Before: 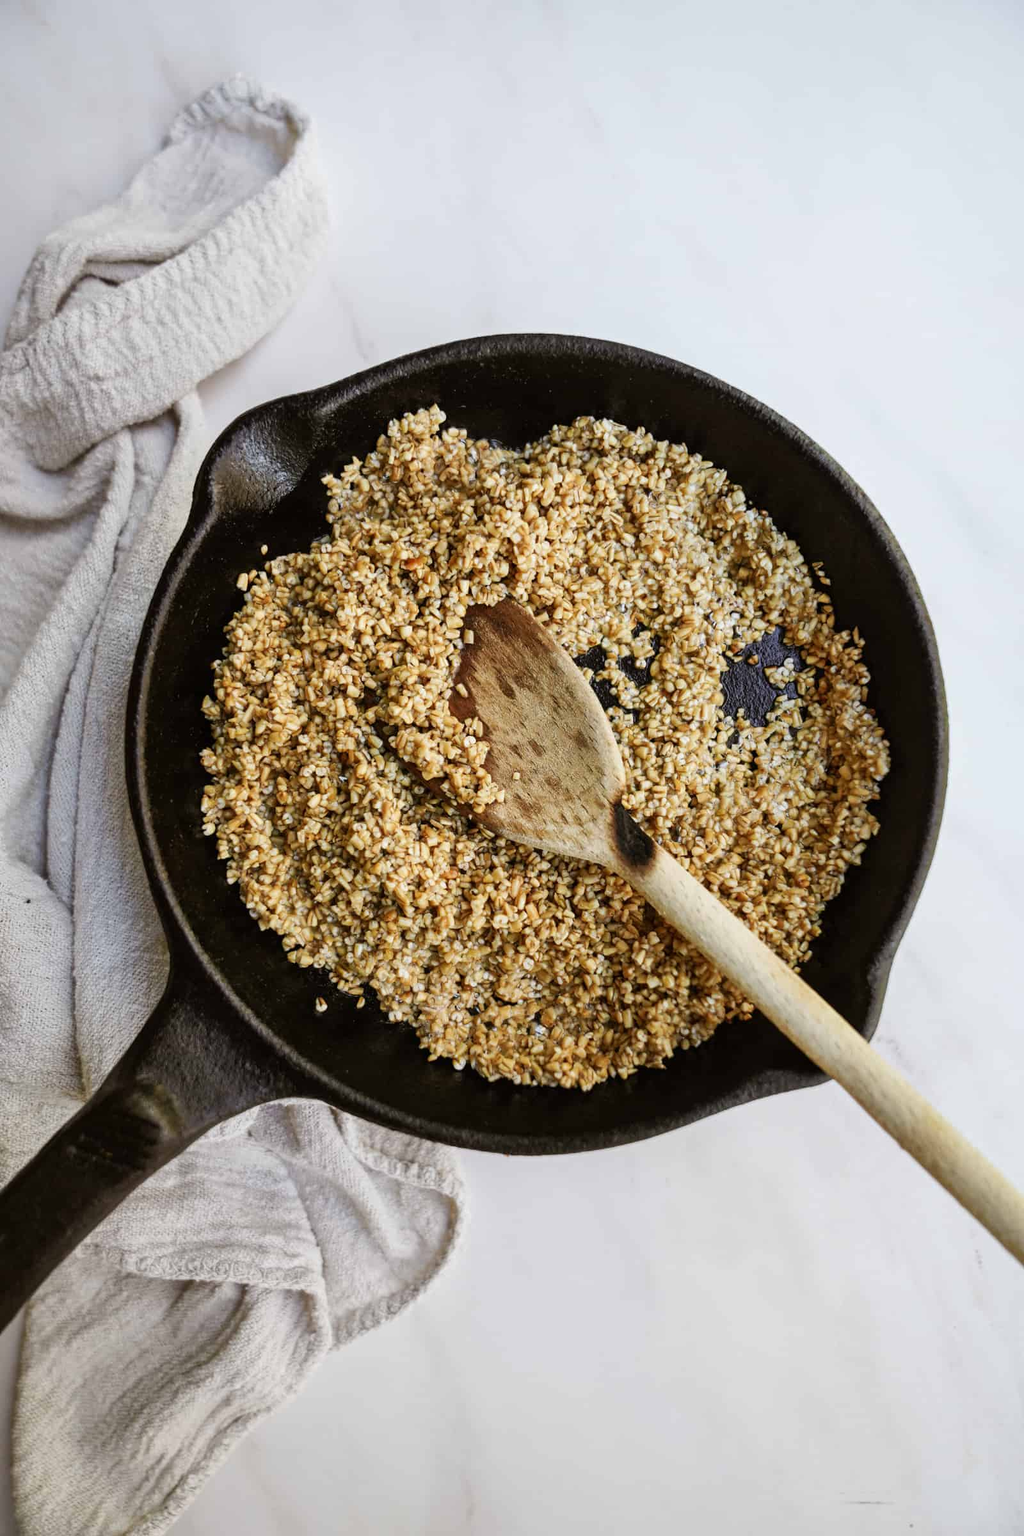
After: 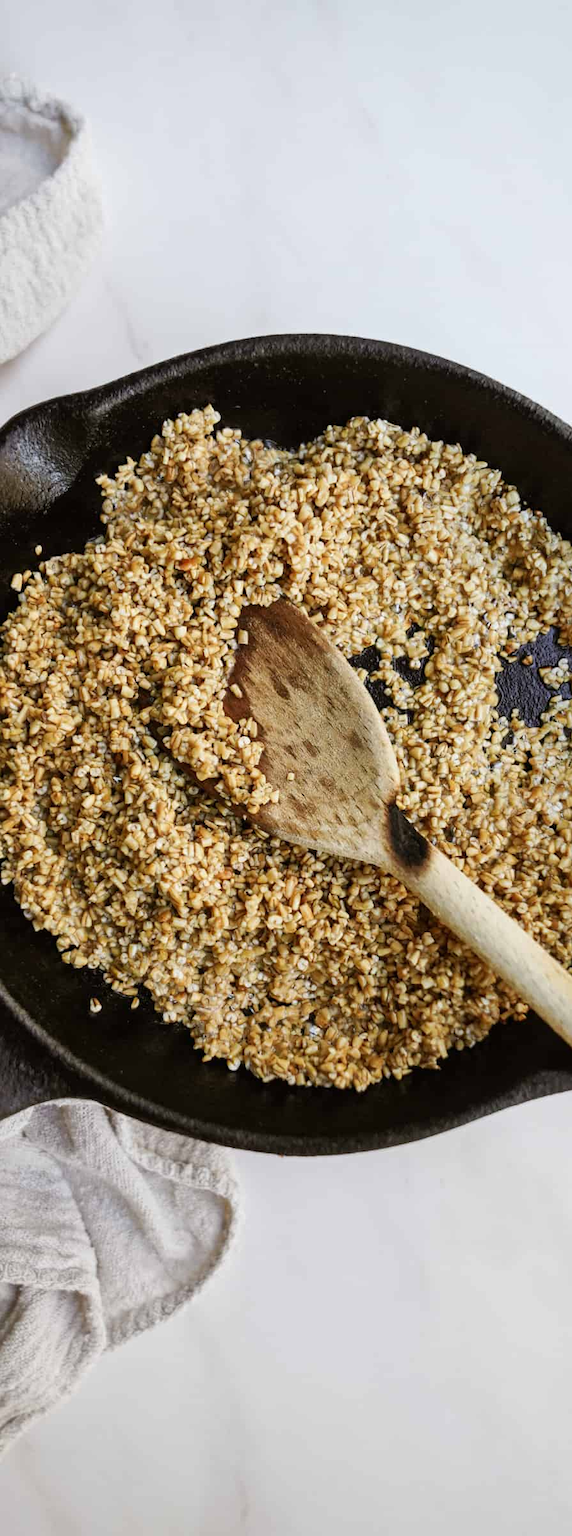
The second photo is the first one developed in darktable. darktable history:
crop: left 22.079%, right 22.035%, bottom 0%
